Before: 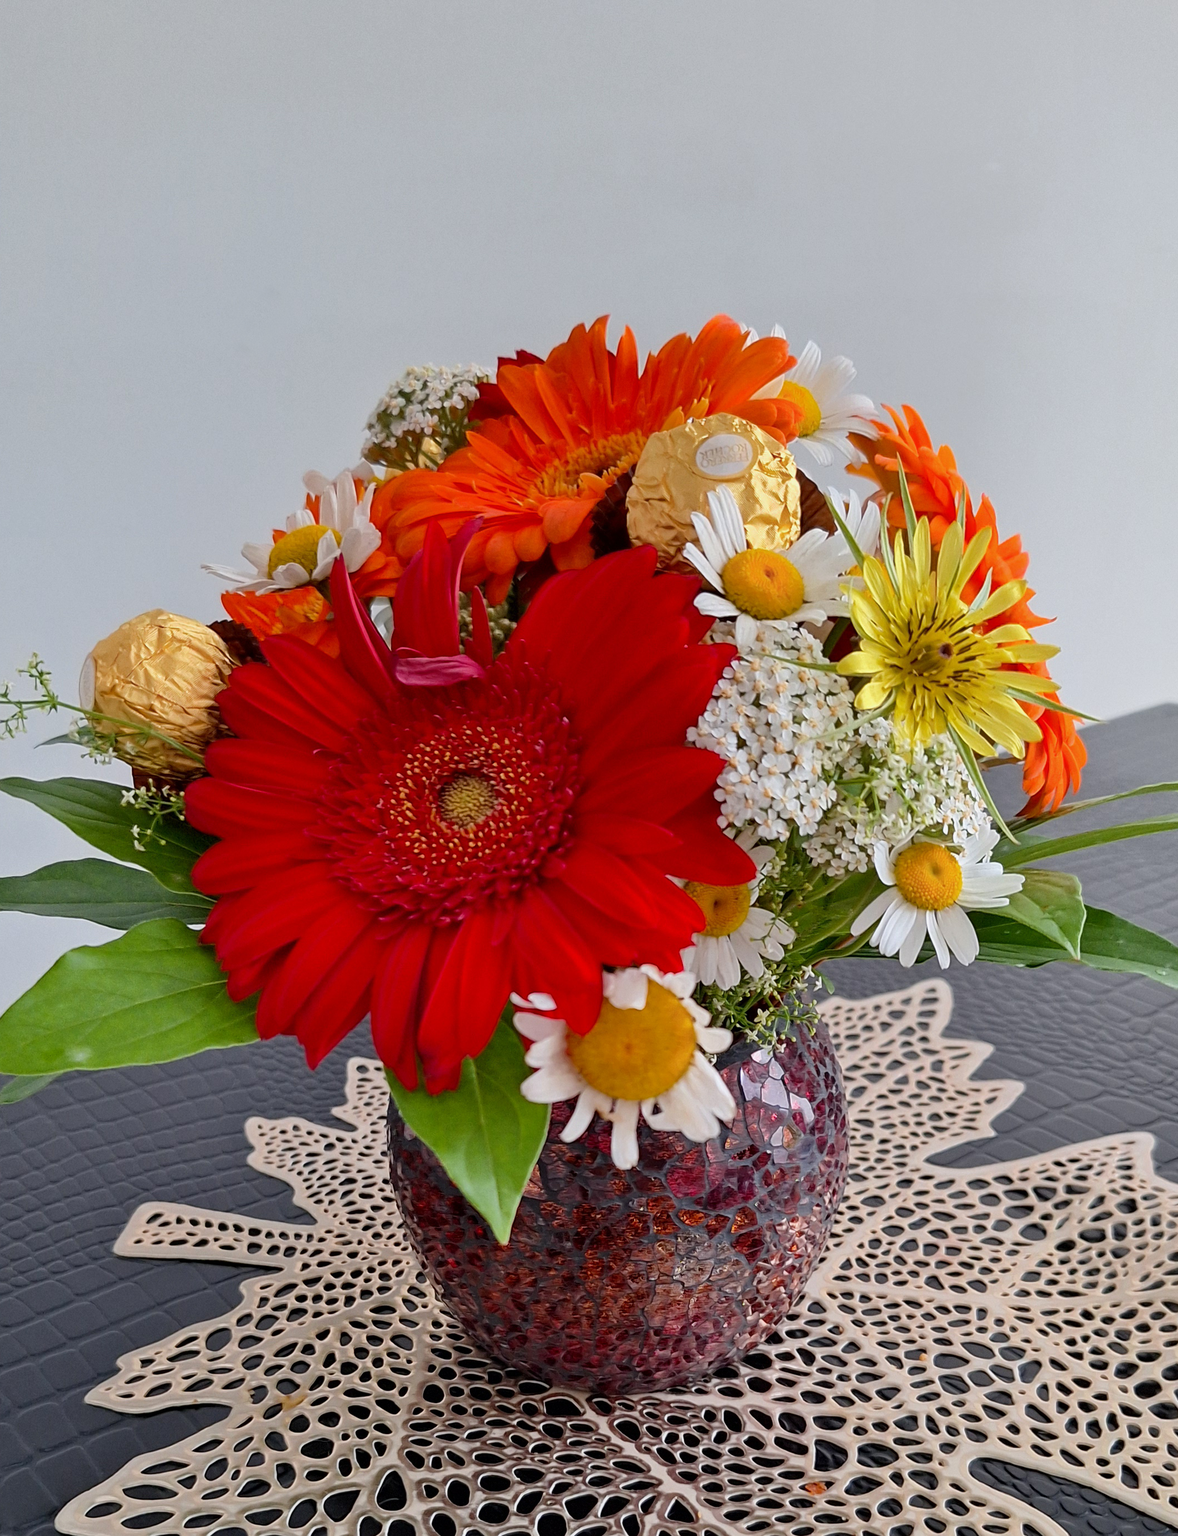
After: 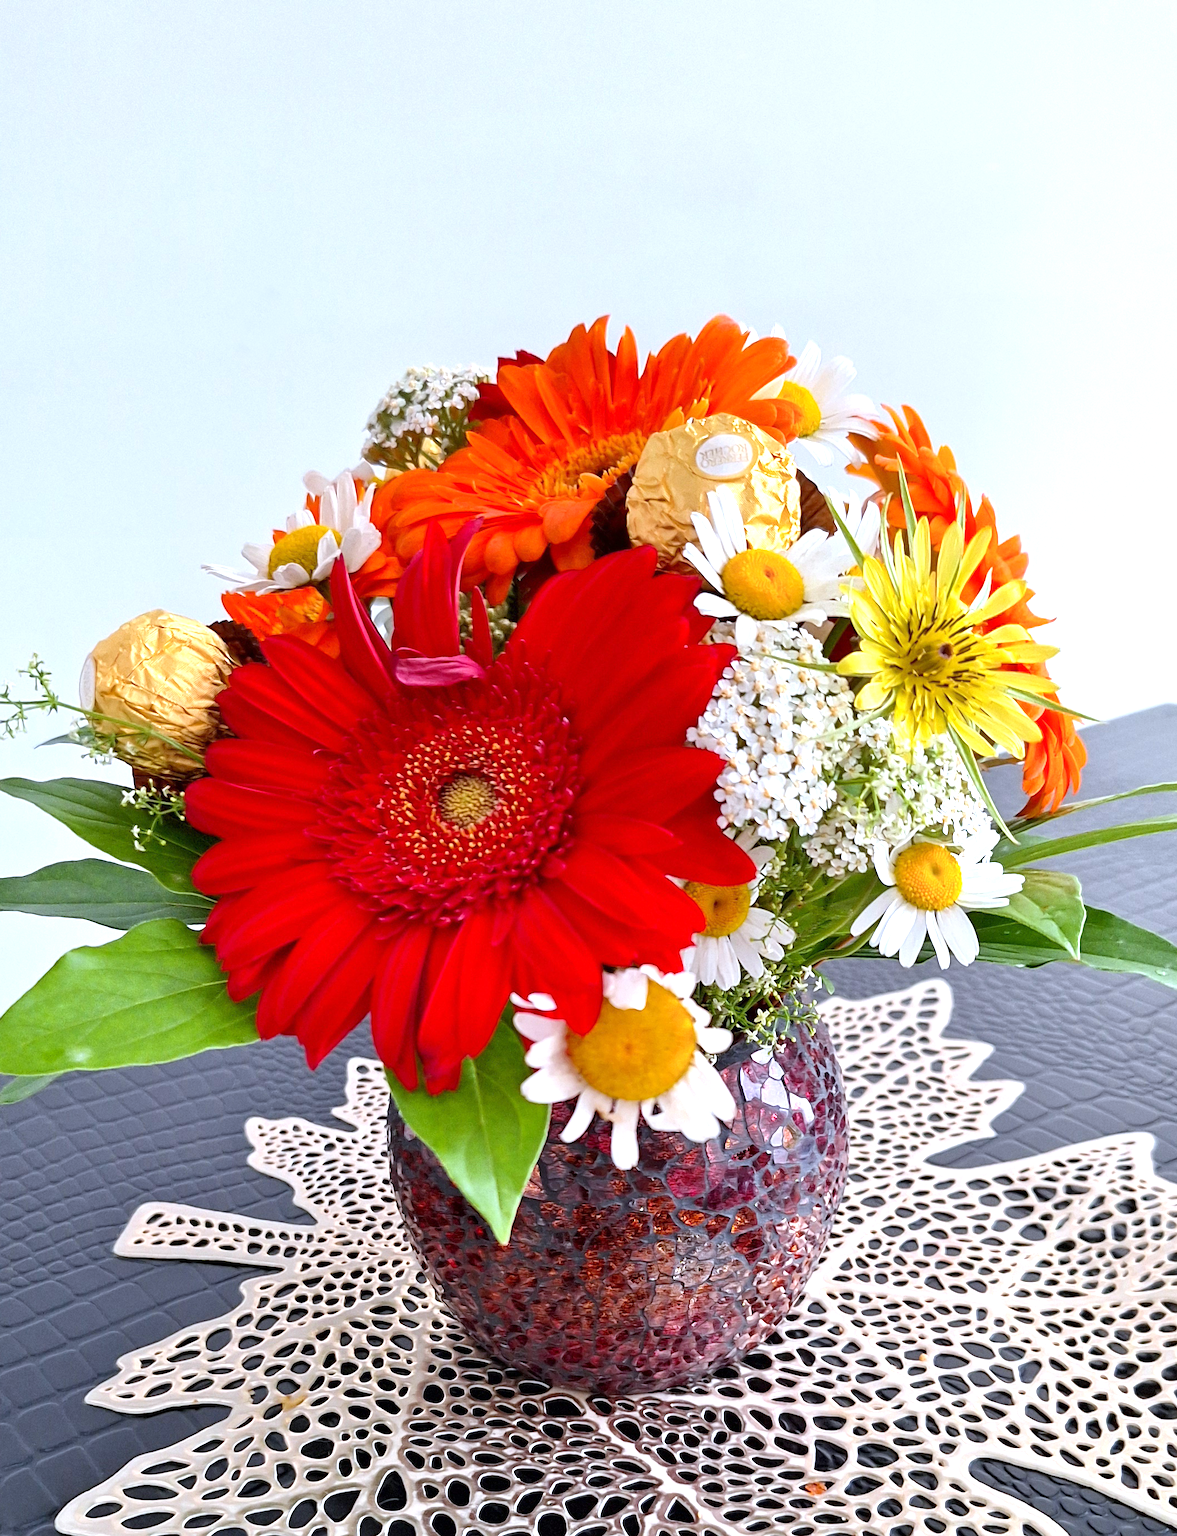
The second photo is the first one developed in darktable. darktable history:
exposure: exposure 1 EV, compensate highlight preservation false
white balance: red 0.954, blue 1.079
